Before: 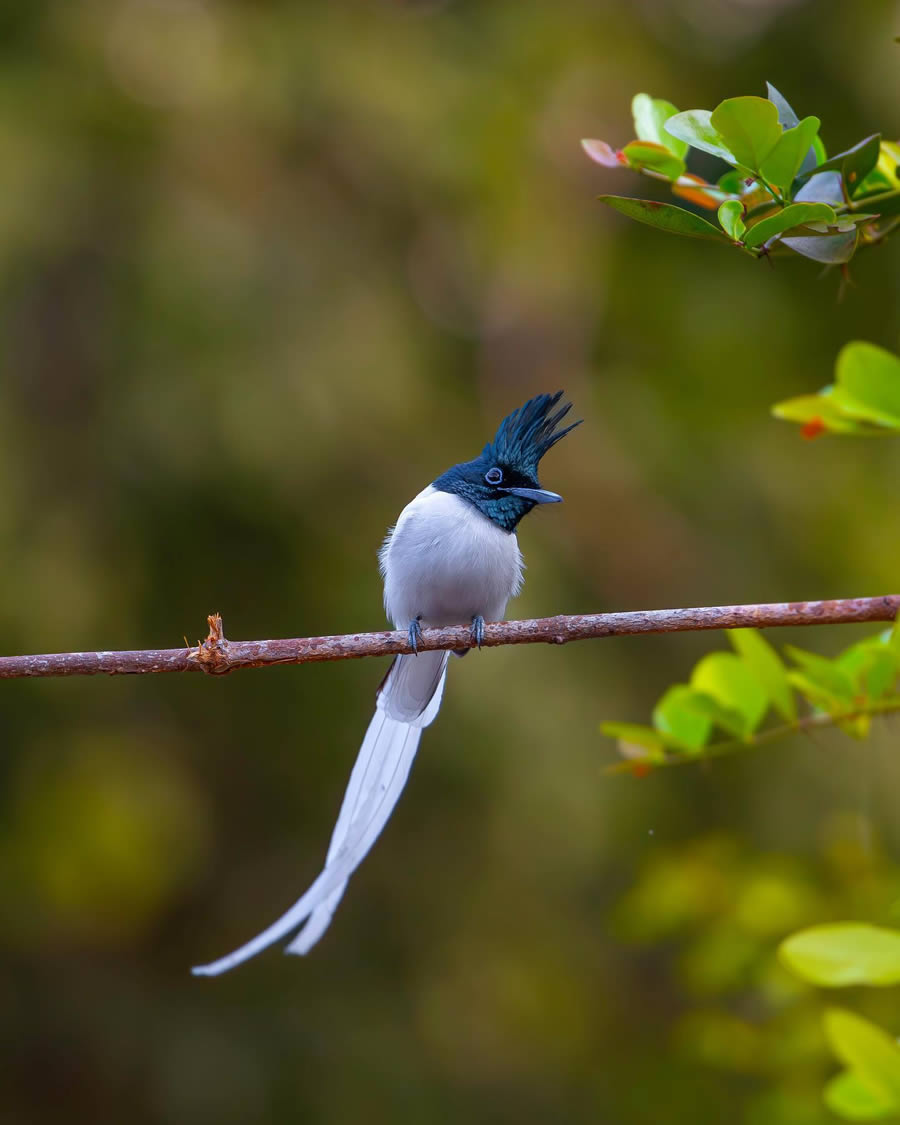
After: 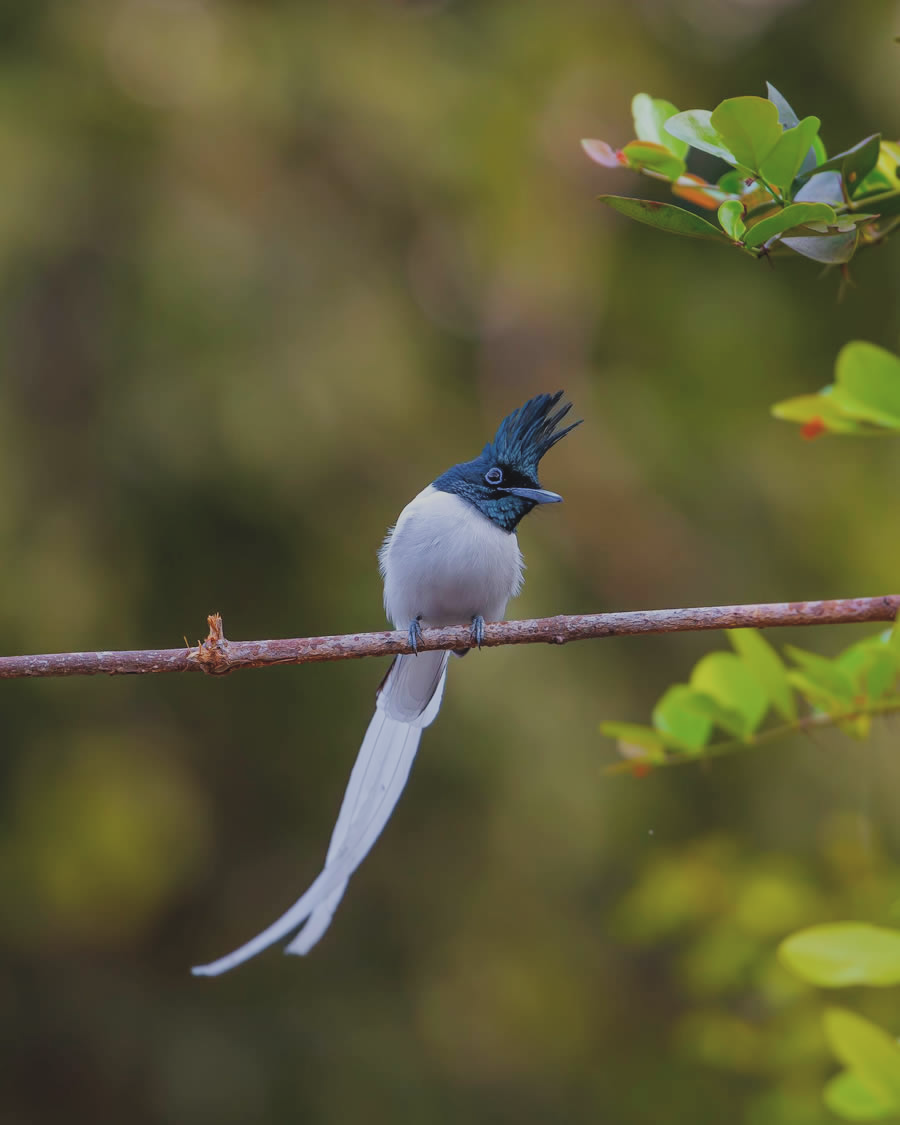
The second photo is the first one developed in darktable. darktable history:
filmic rgb: black relative exposure -7.65 EV, white relative exposure 4.56 EV, hardness 3.61
color balance: lift [1.01, 1, 1, 1], gamma [1.097, 1, 1, 1], gain [0.85, 1, 1, 1]
